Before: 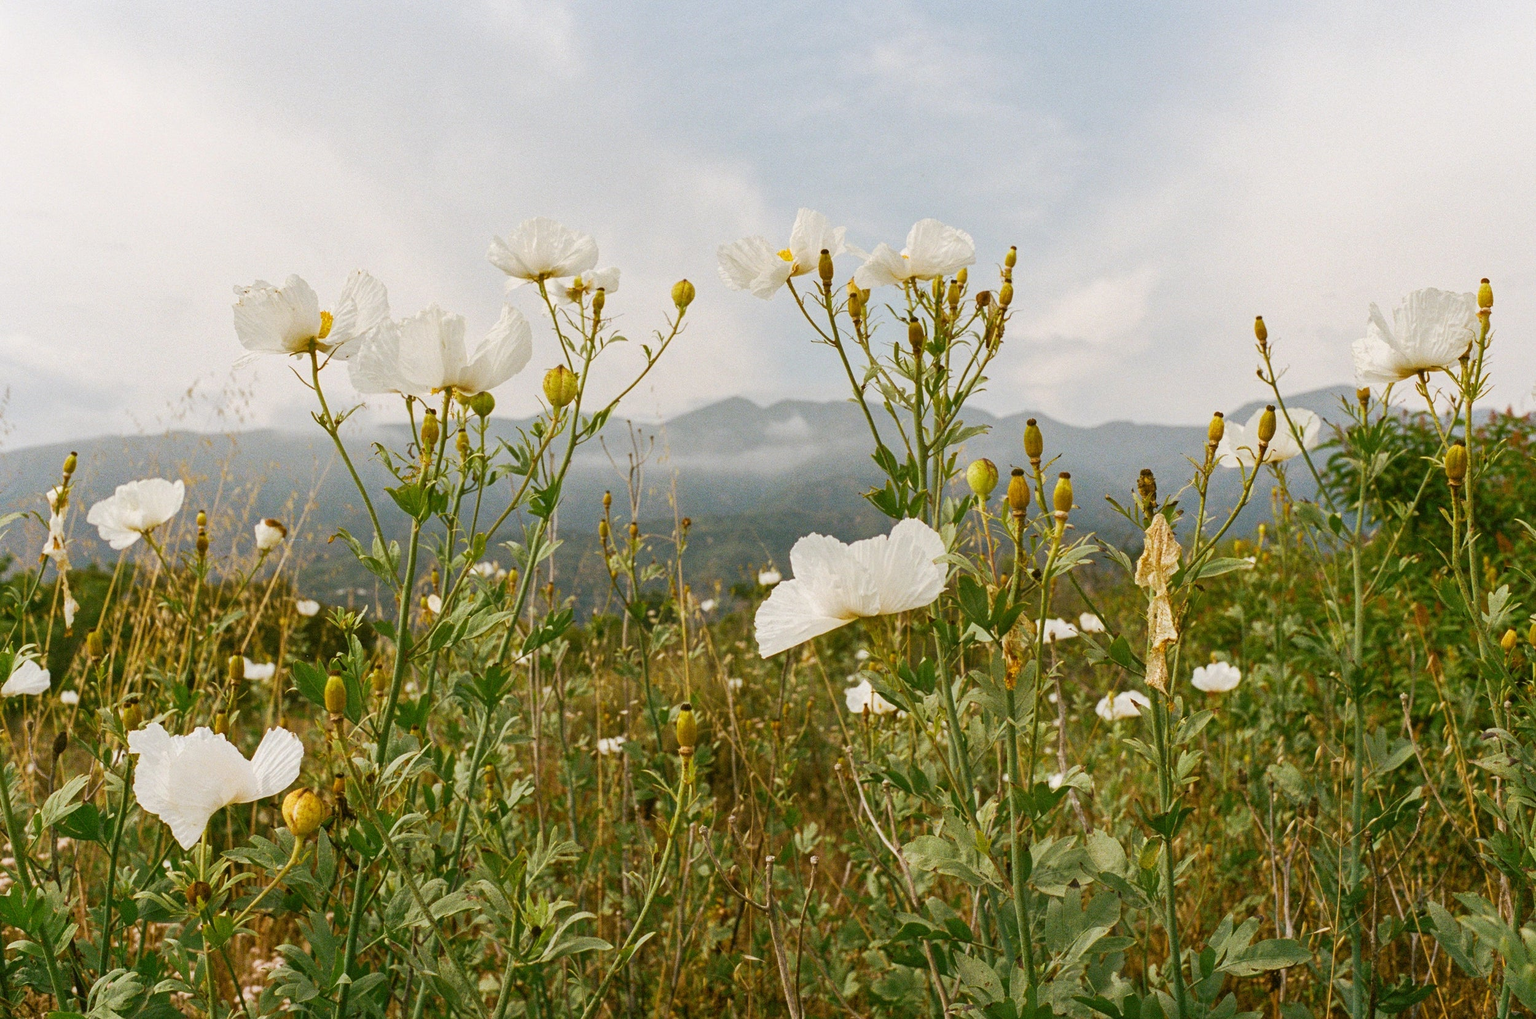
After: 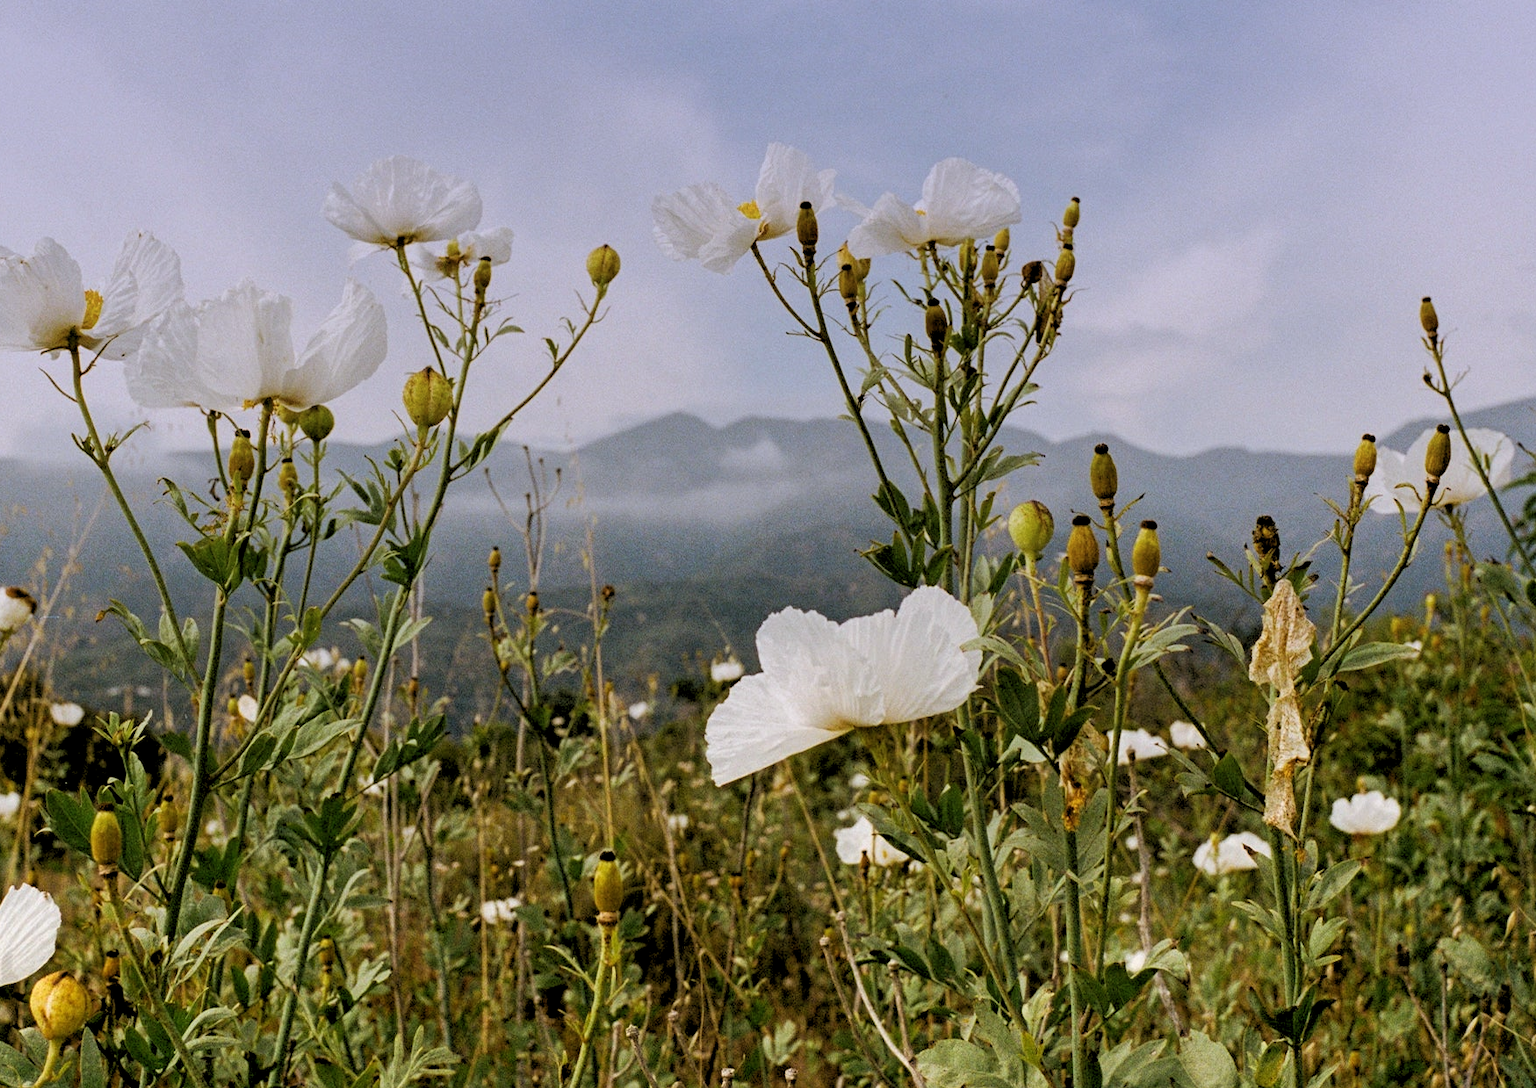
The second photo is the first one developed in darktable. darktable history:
rgb levels: levels [[0.034, 0.472, 0.904], [0, 0.5, 1], [0, 0.5, 1]]
graduated density: hue 238.83°, saturation 50%
crop and rotate: left 17.046%, top 10.659%, right 12.989%, bottom 14.553%
